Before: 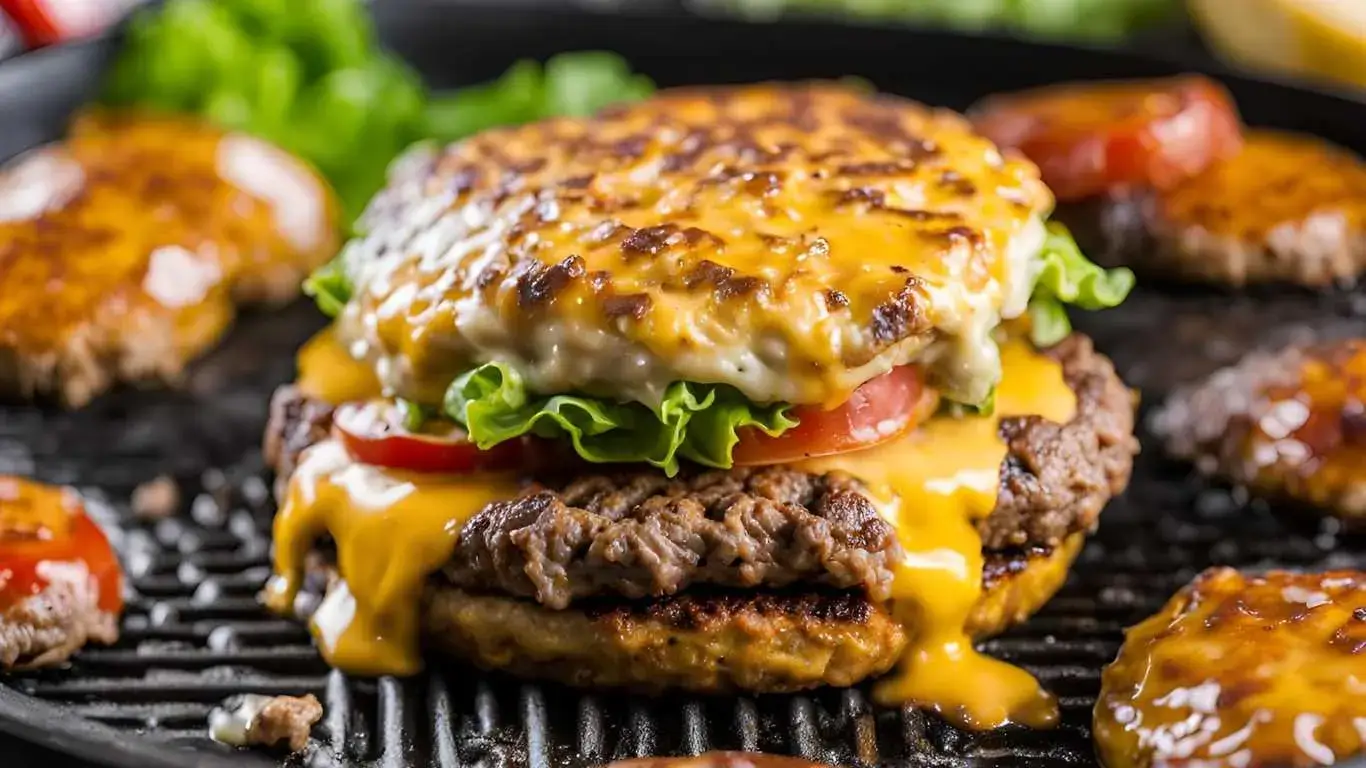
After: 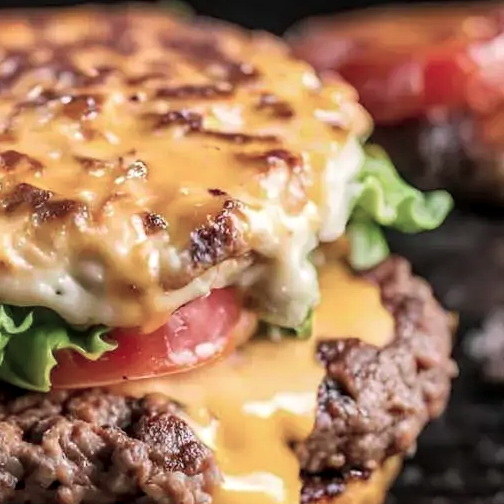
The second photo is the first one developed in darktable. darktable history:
color contrast: blue-yellow contrast 0.62
local contrast: on, module defaults
crop and rotate: left 49.936%, top 10.094%, right 13.136%, bottom 24.256%
